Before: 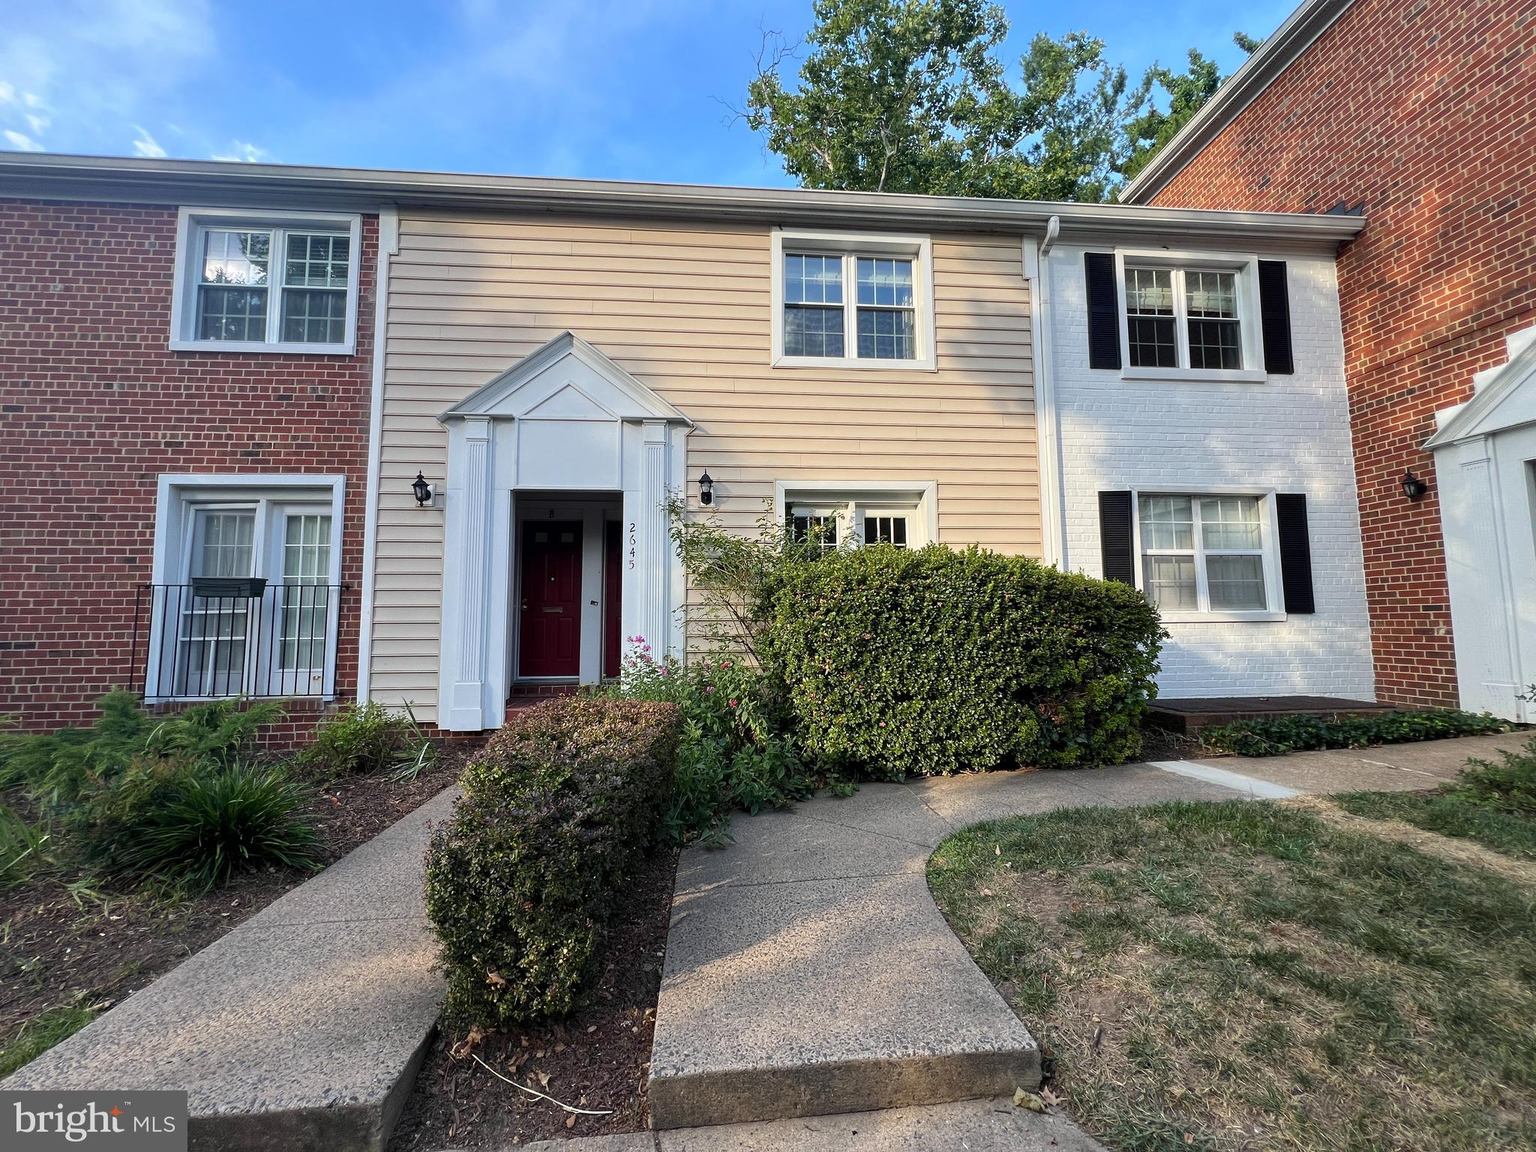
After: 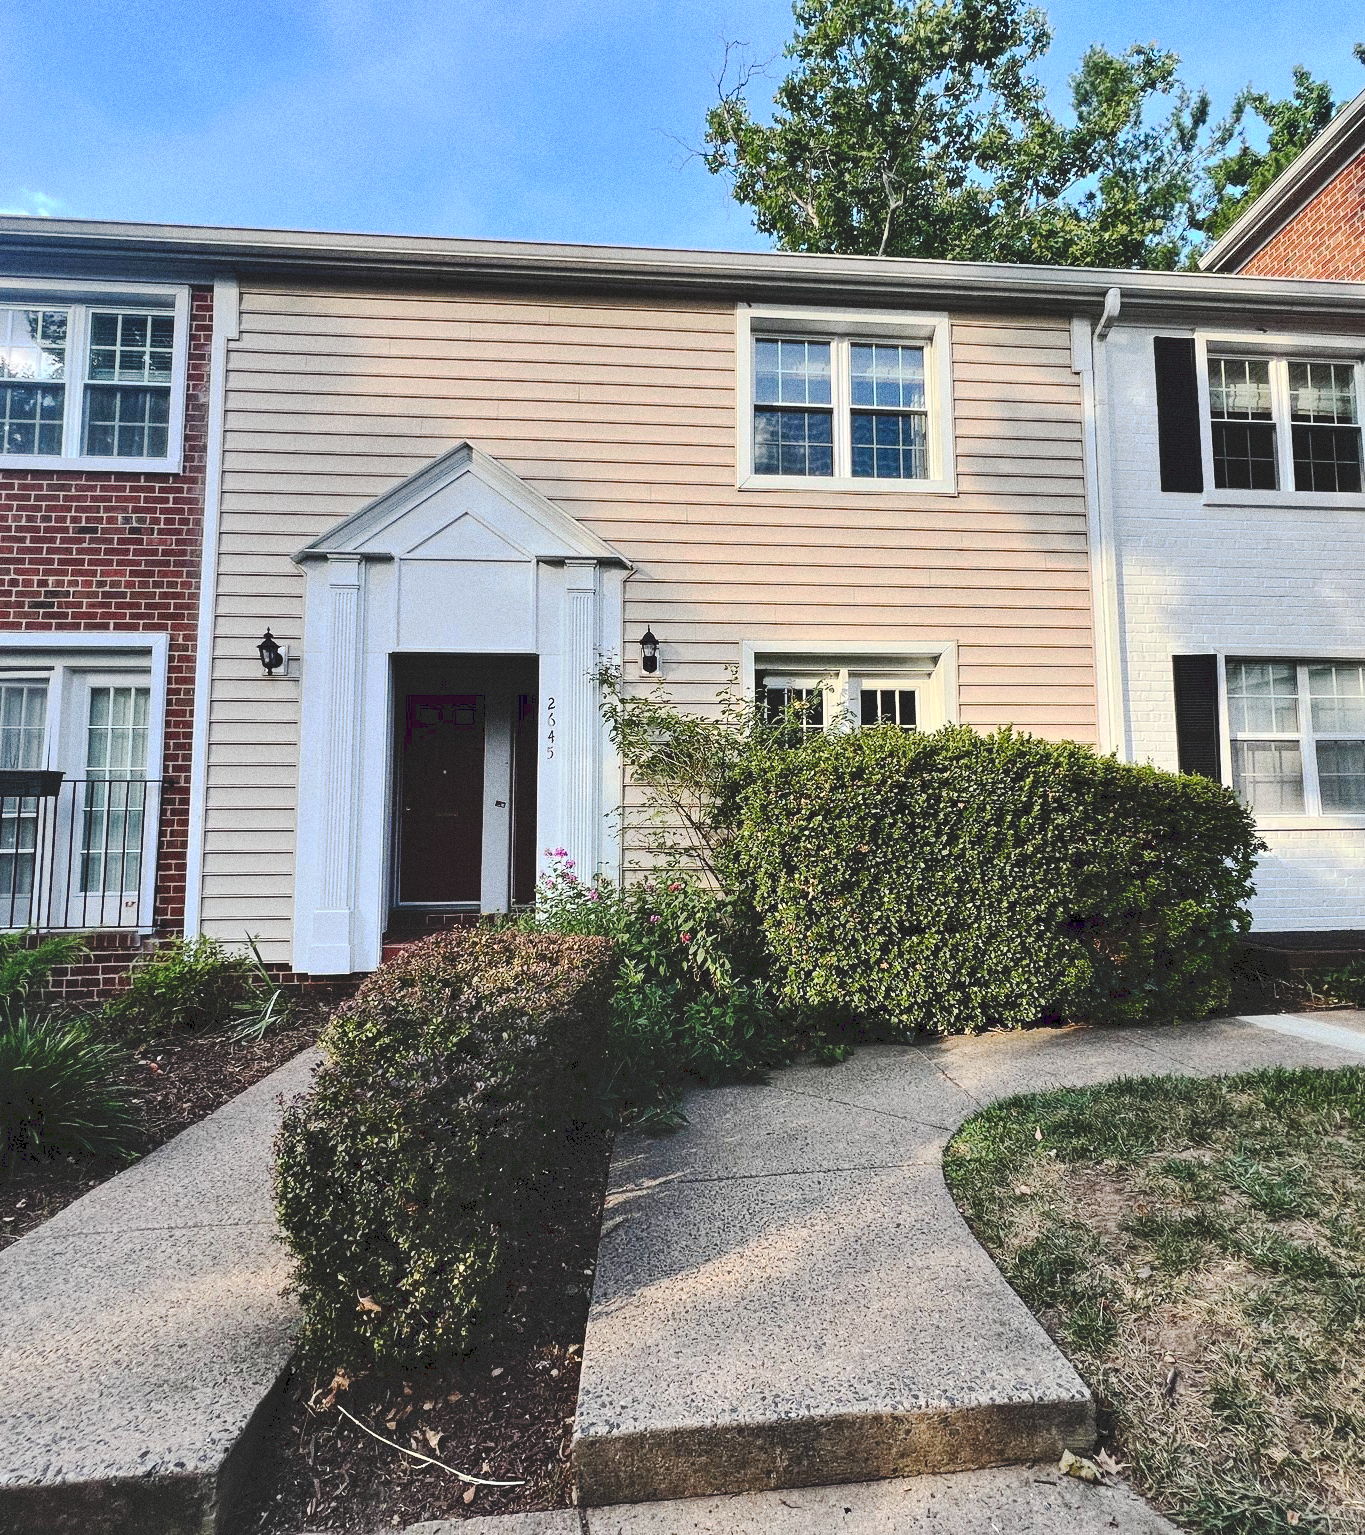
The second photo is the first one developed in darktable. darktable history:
crop and rotate: left 14.292%, right 19.041%
shadows and highlights: low approximation 0.01, soften with gaussian
grain: coarseness 0.09 ISO, strength 40%
contrast brightness saturation: contrast 0.24, brightness 0.09
tone curve: curves: ch0 [(0, 0) (0.003, 0.132) (0.011, 0.136) (0.025, 0.14) (0.044, 0.147) (0.069, 0.149) (0.1, 0.156) (0.136, 0.163) (0.177, 0.177) (0.224, 0.2) (0.277, 0.251) (0.335, 0.311) (0.399, 0.387) (0.468, 0.487) (0.543, 0.585) (0.623, 0.675) (0.709, 0.742) (0.801, 0.81) (0.898, 0.867) (1, 1)], preserve colors none
tone equalizer: on, module defaults
